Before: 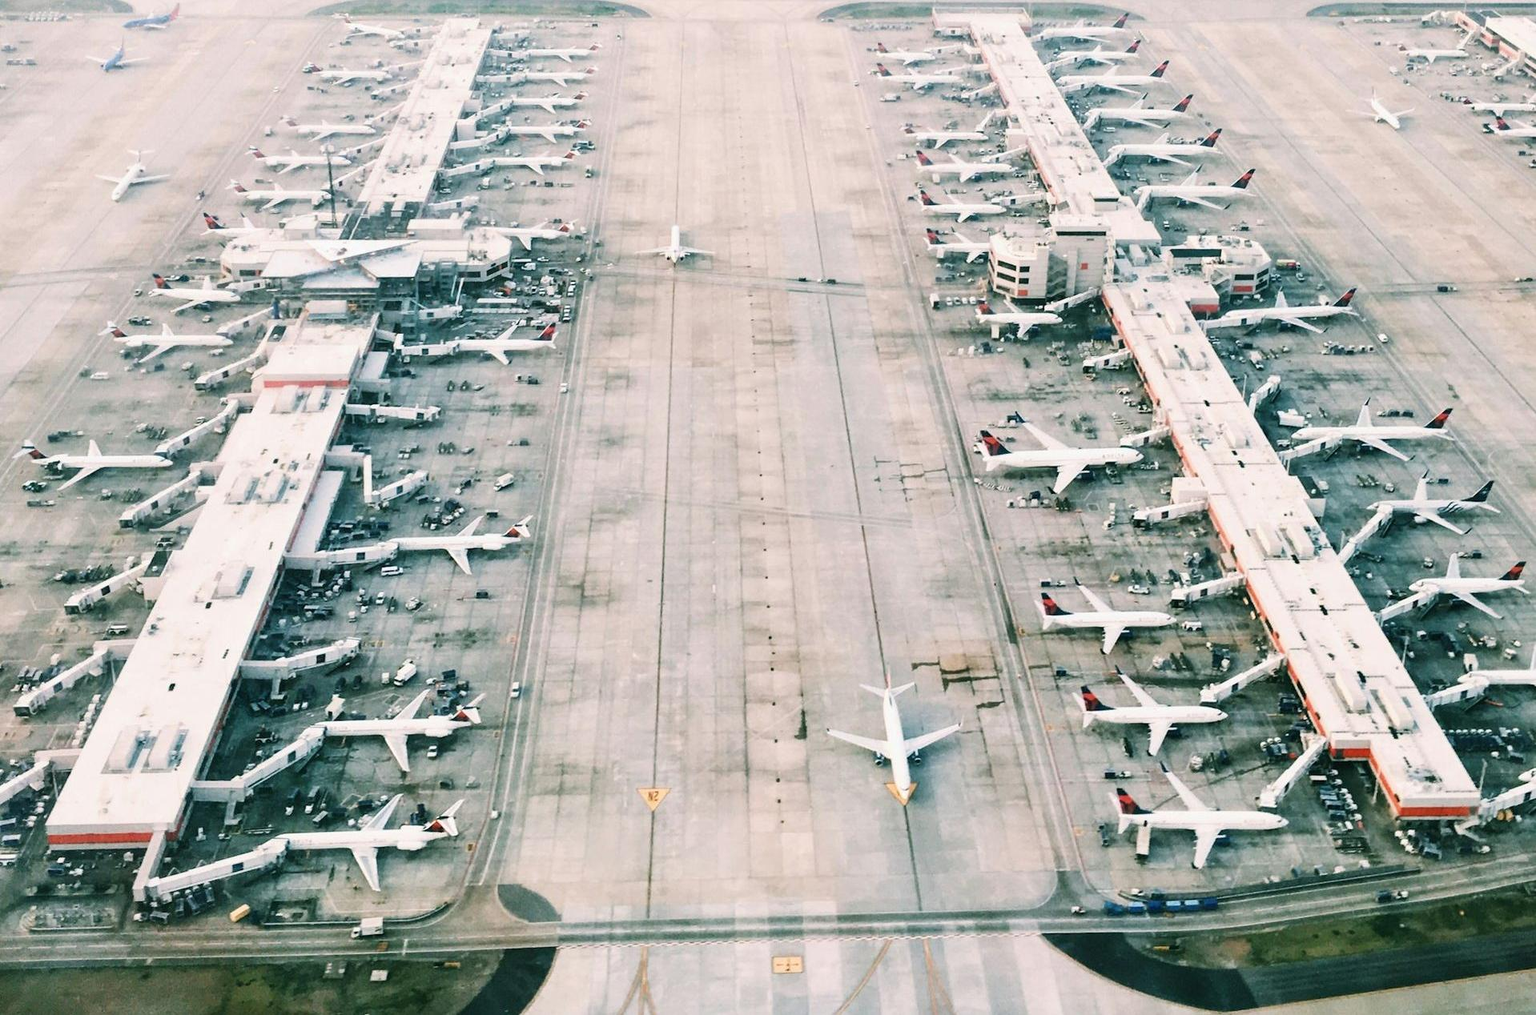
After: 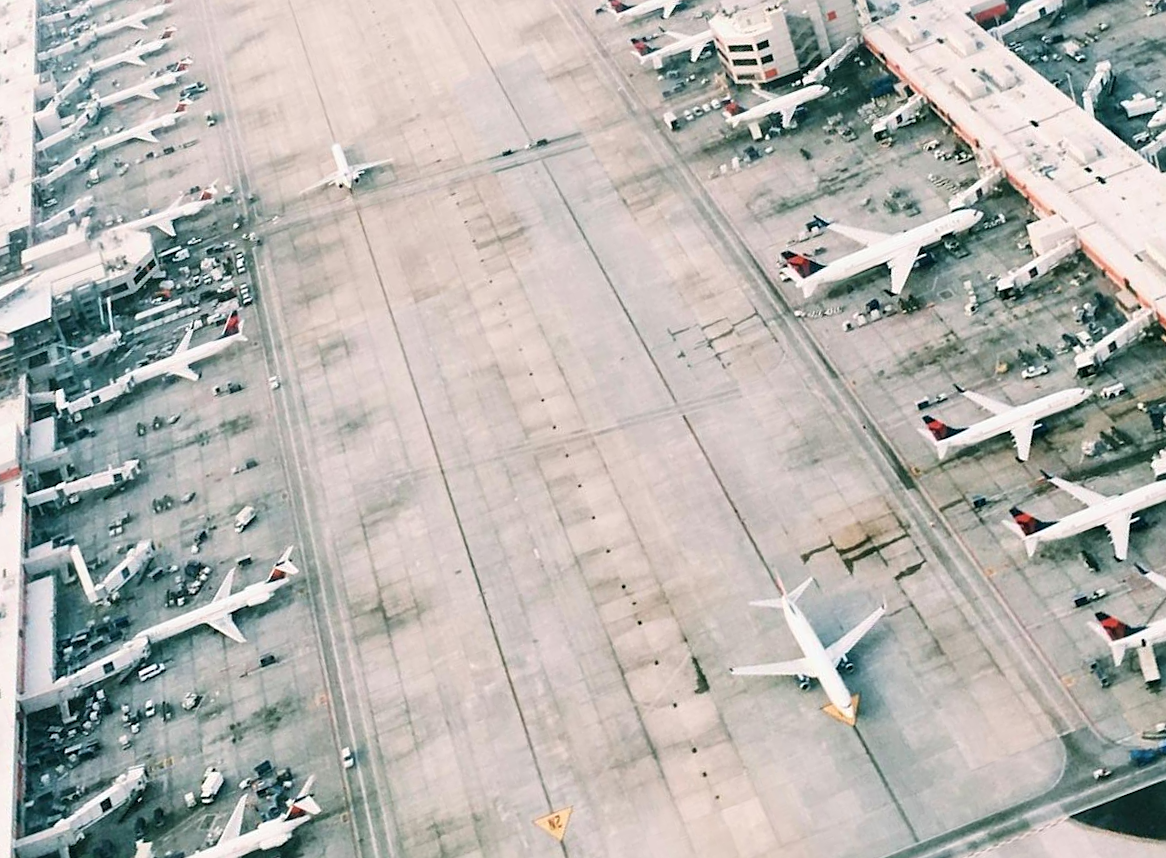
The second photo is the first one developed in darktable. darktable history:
crop and rotate: angle 20.19°, left 6.991%, right 4.197%, bottom 1.161%
sharpen: amount 0.214
